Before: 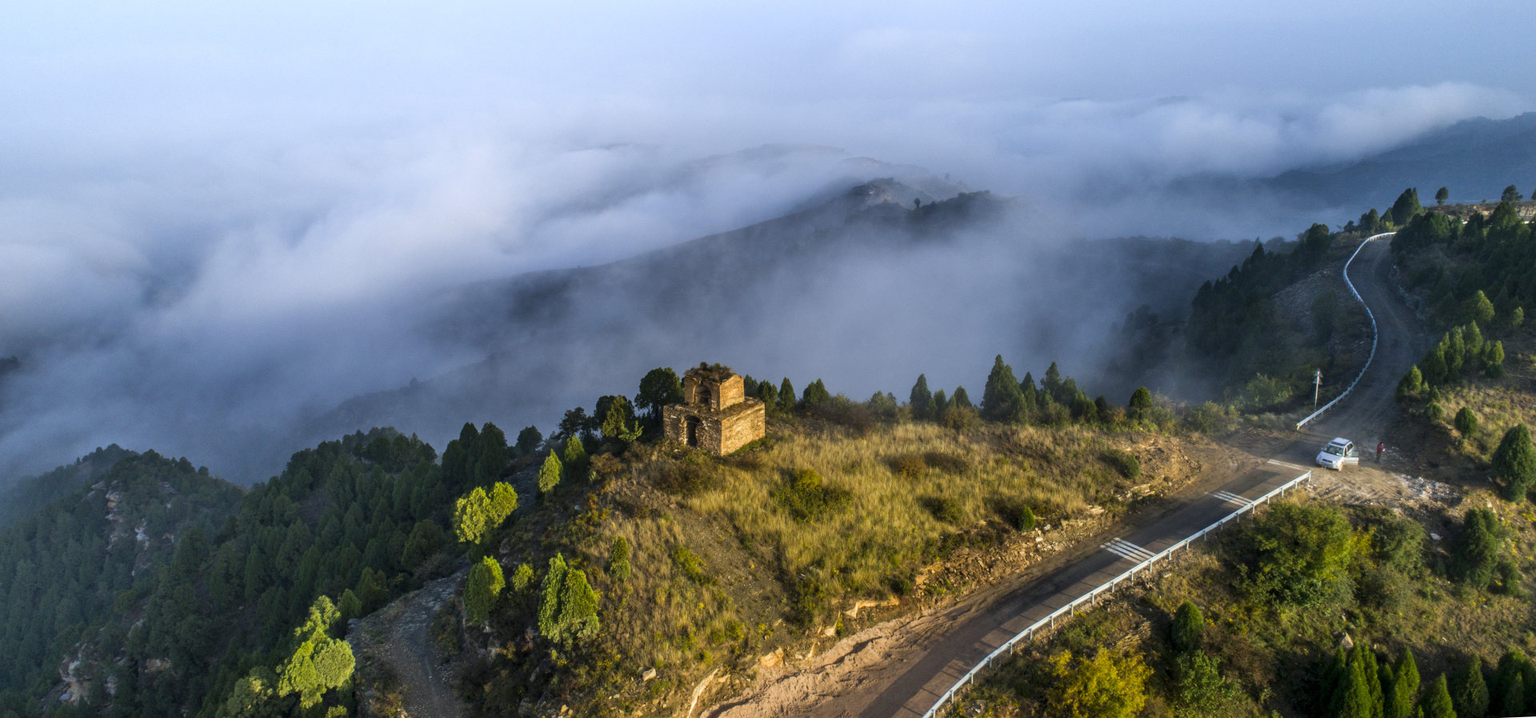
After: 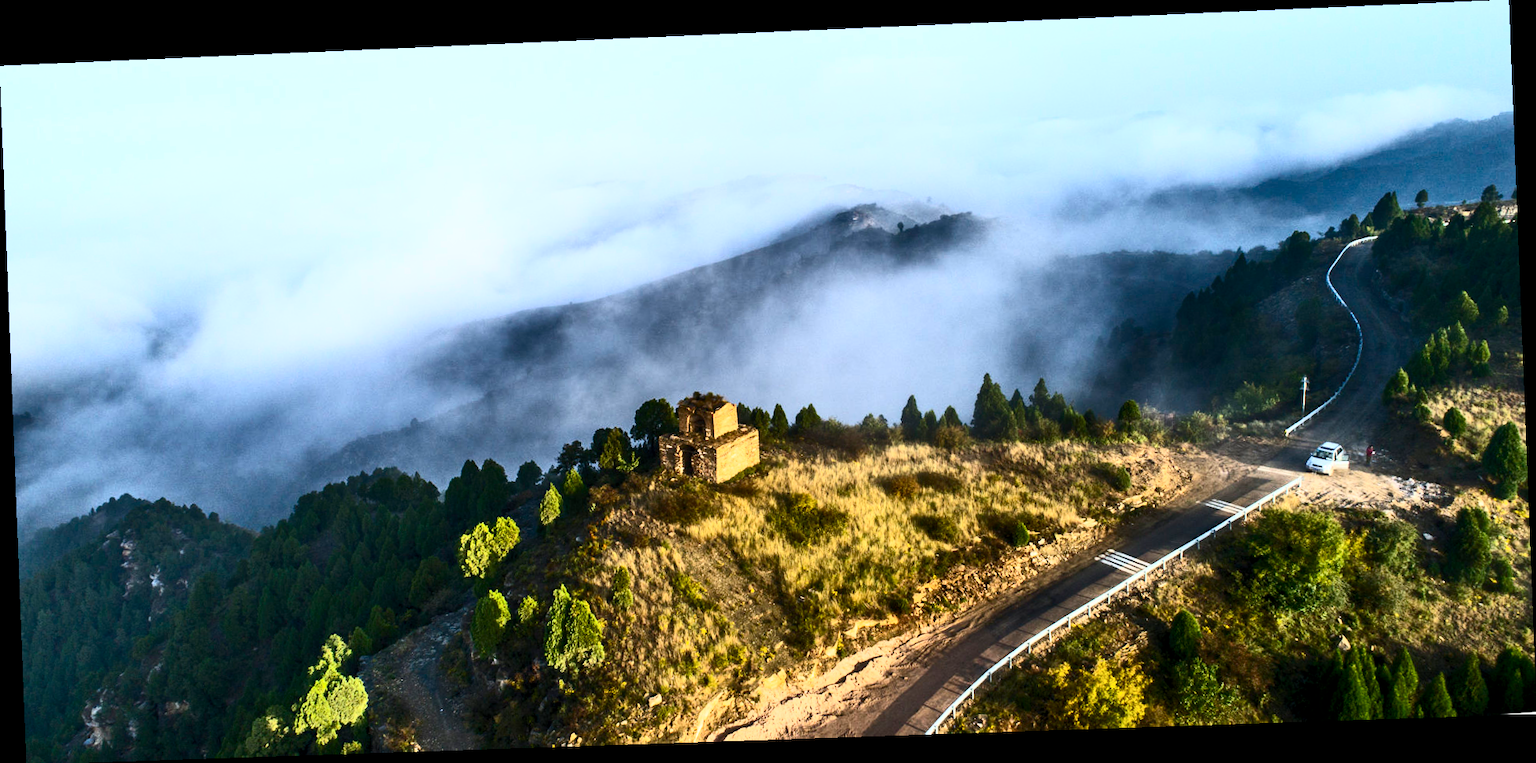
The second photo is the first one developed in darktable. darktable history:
exposure: black level correction 0.001, compensate highlight preservation false
rotate and perspective: rotation -2.22°, lens shift (horizontal) -0.022, automatic cropping off
contrast brightness saturation: contrast 0.62, brightness 0.34, saturation 0.14
